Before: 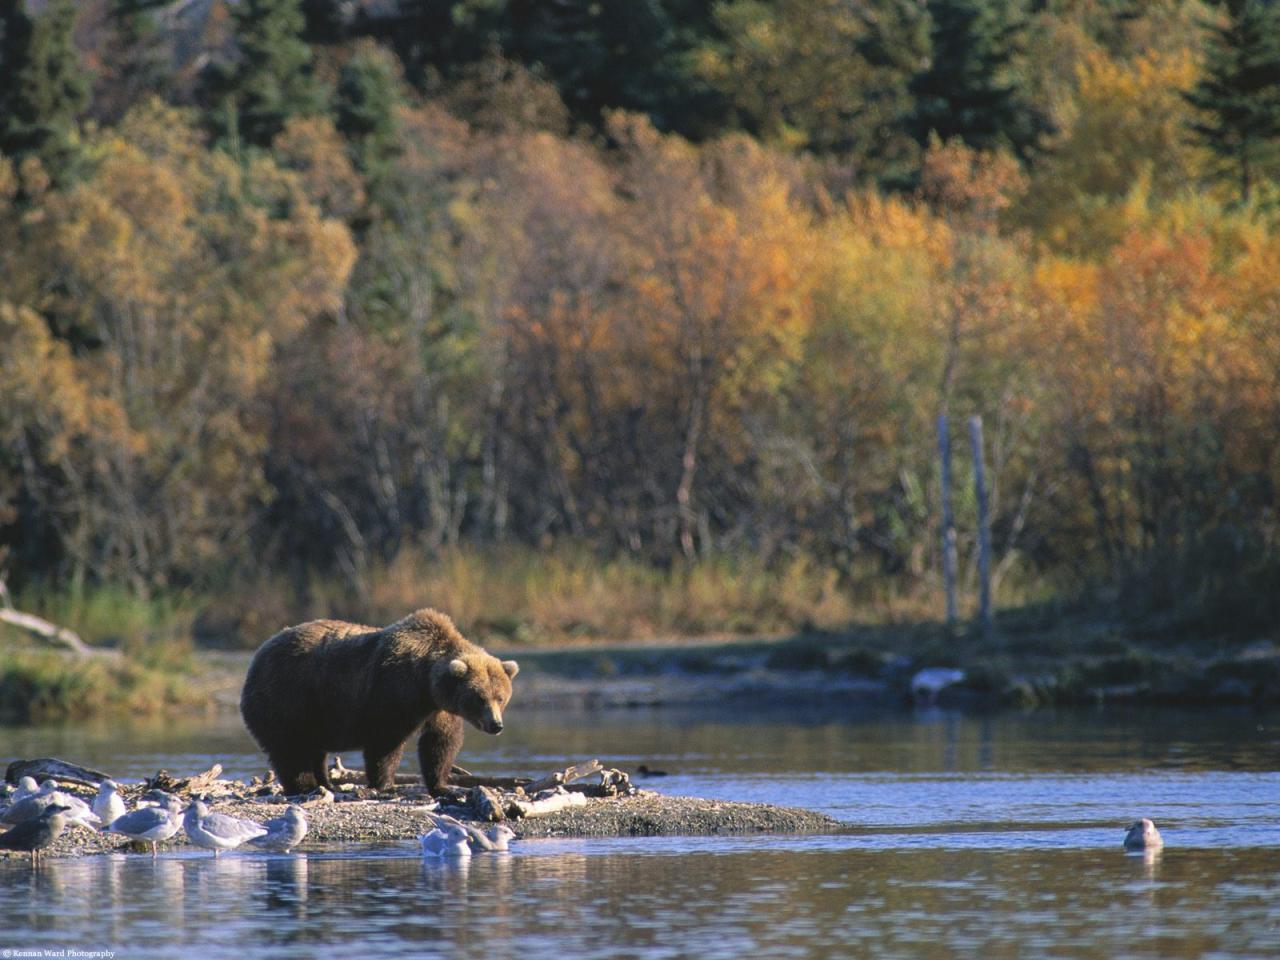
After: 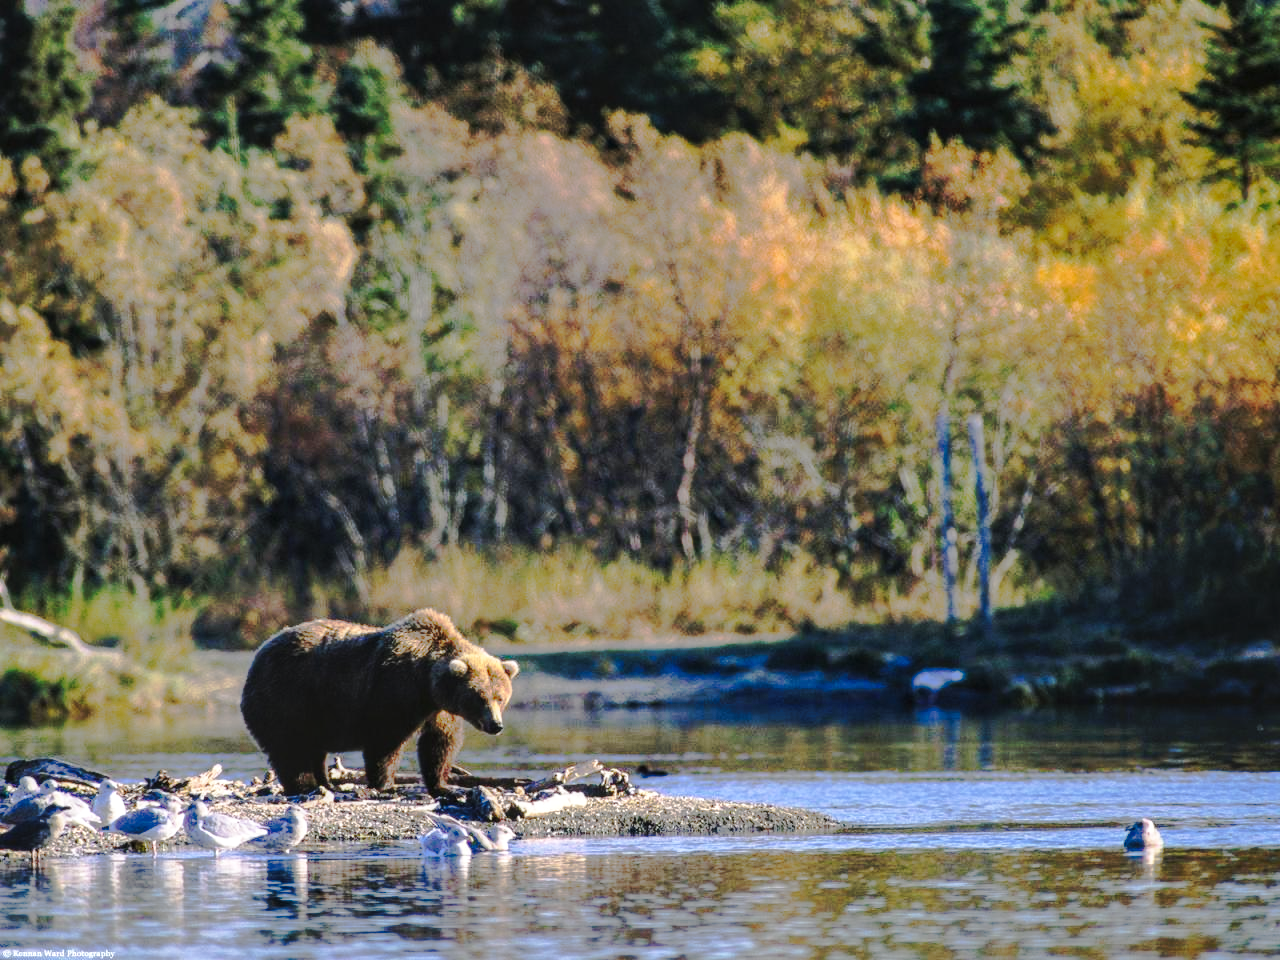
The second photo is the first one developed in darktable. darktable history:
tone curve: curves: ch0 [(0, 0) (0.003, 0.005) (0.011, 0.012) (0.025, 0.026) (0.044, 0.046) (0.069, 0.071) (0.1, 0.098) (0.136, 0.135) (0.177, 0.178) (0.224, 0.217) (0.277, 0.274) (0.335, 0.335) (0.399, 0.442) (0.468, 0.543) (0.543, 0.6) (0.623, 0.628) (0.709, 0.679) (0.801, 0.782) (0.898, 0.904) (1, 1)], preserve colors none
local contrast: on, module defaults
base curve: curves: ch0 [(0, 0) (0.036, 0.025) (0.121, 0.166) (0.206, 0.329) (0.605, 0.79) (1, 1)], preserve colors none
